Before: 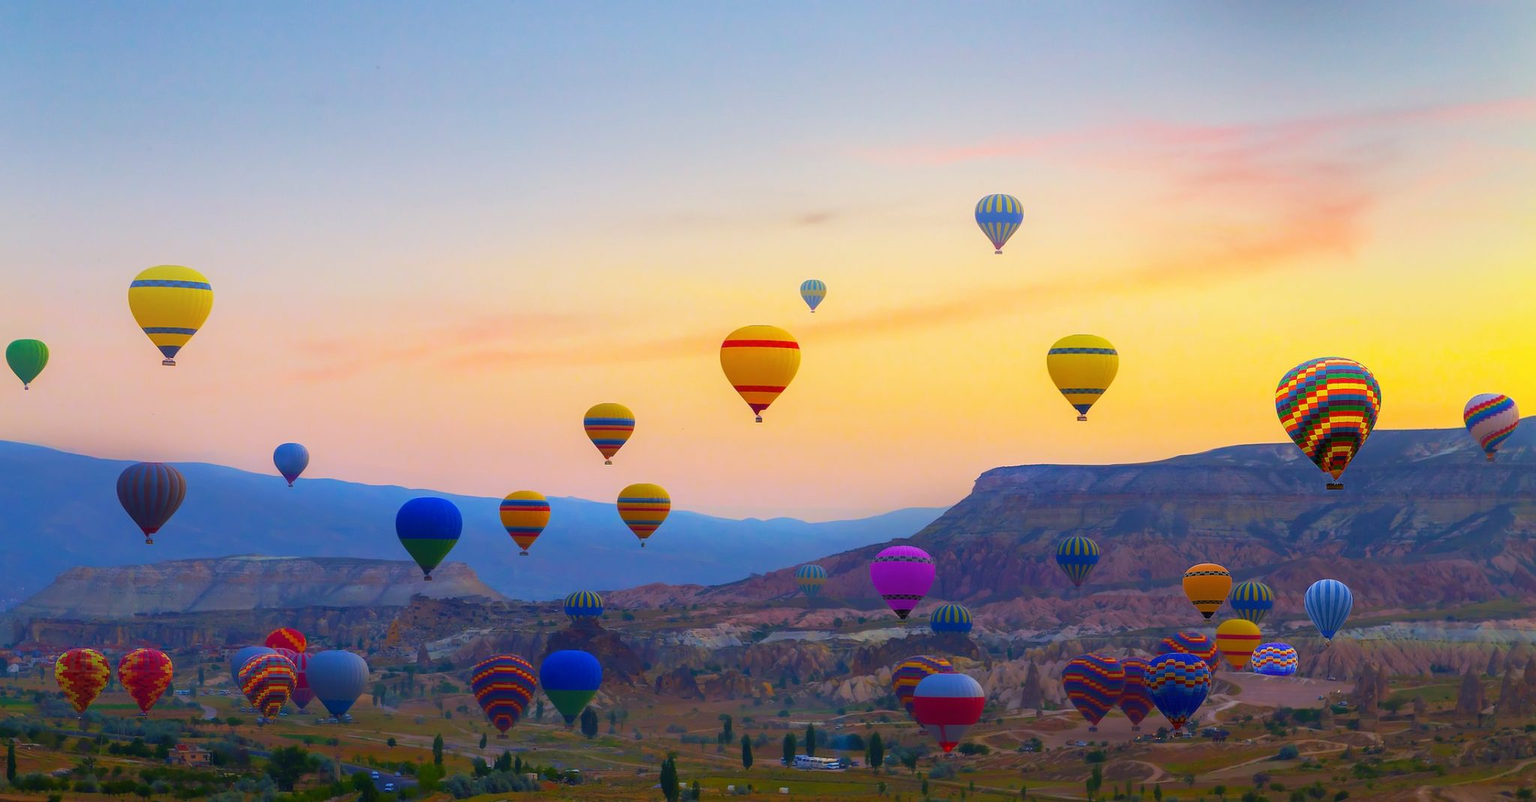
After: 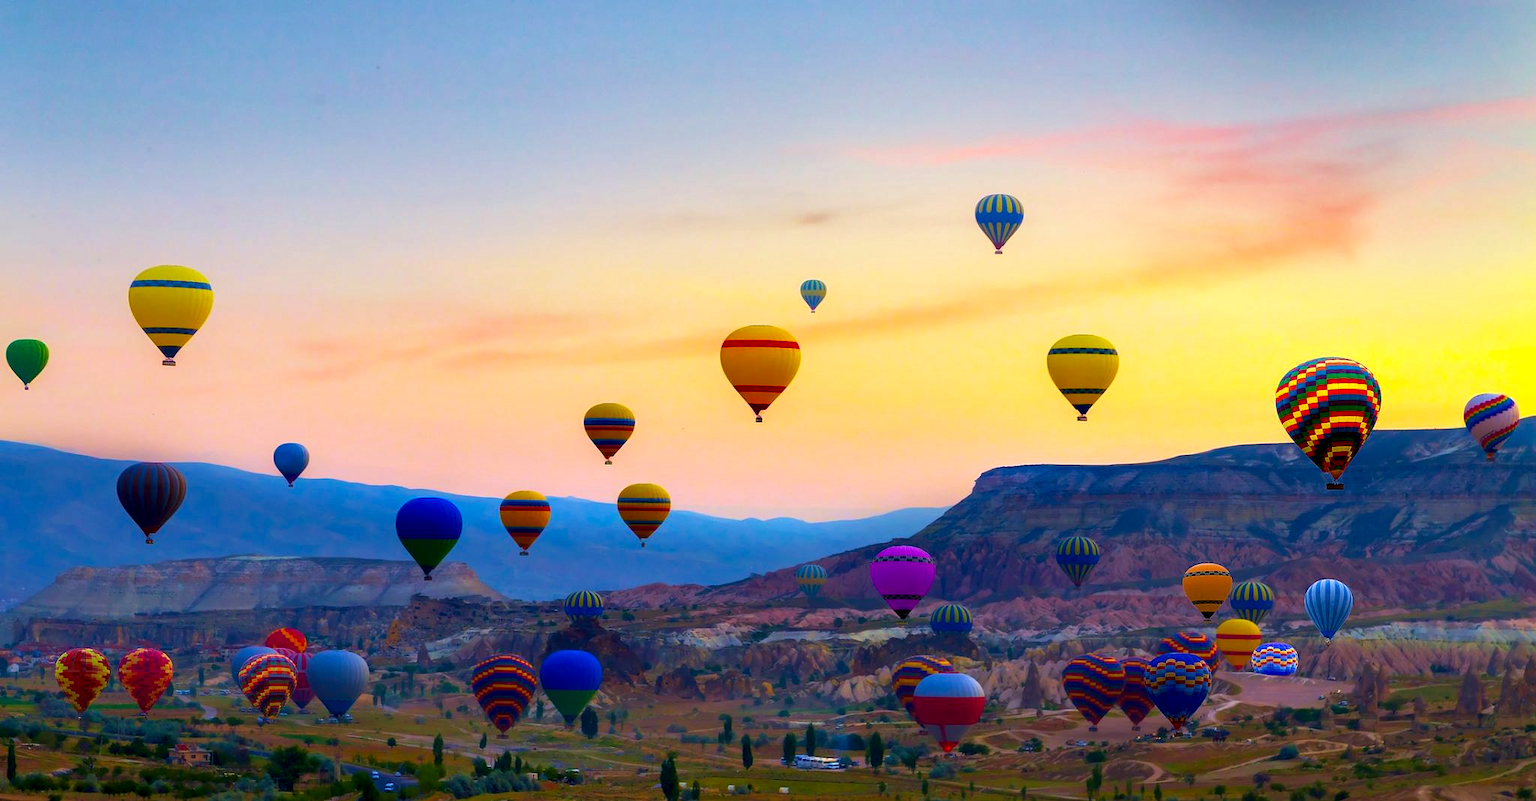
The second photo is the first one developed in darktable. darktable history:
velvia: on, module defaults
contrast equalizer: y [[0.6 ×6], [0.55 ×6], [0 ×6], [0 ×6], [0 ×6]]
